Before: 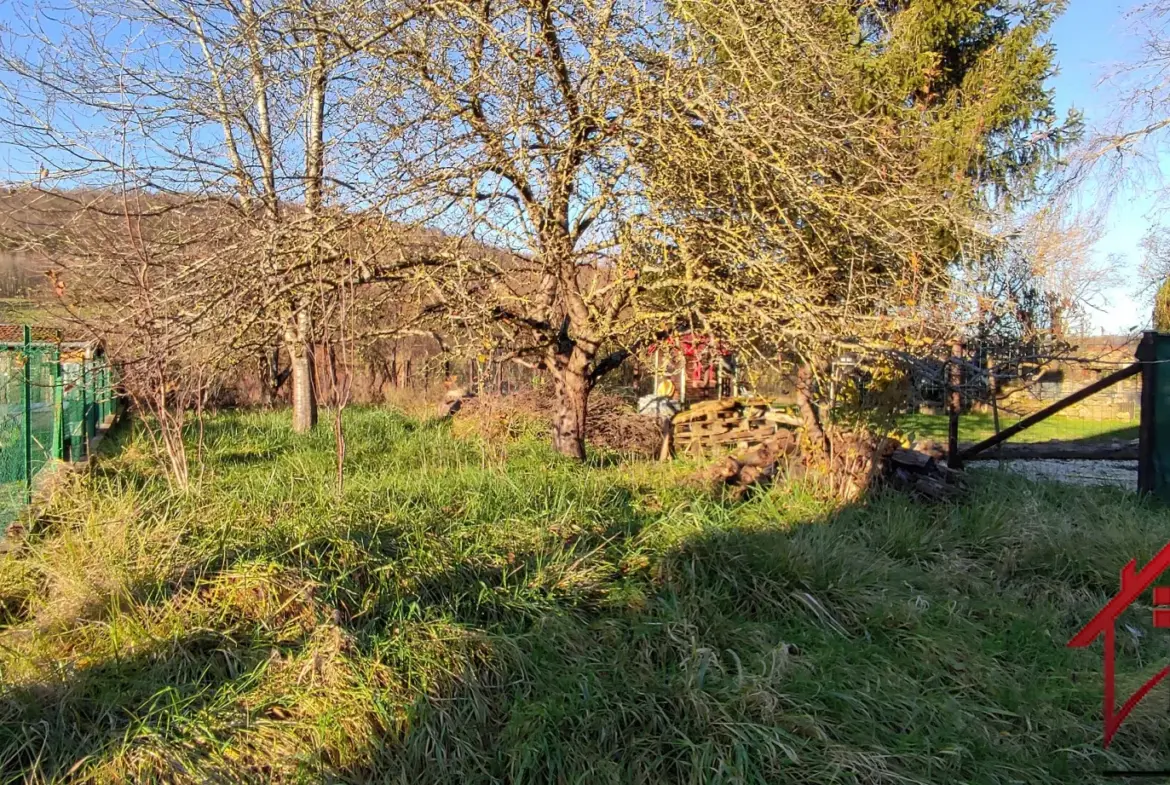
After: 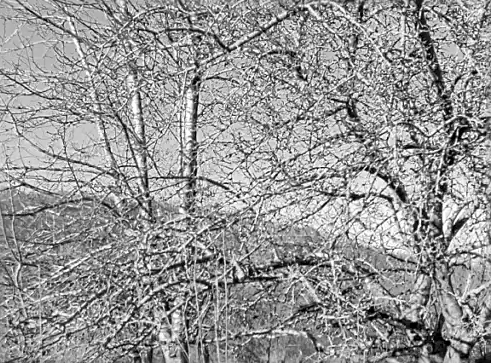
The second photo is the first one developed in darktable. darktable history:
crop and rotate: left 10.817%, top 0.062%, right 47.194%, bottom 53.626%
monochrome: on, module defaults
sharpen: on, module defaults
